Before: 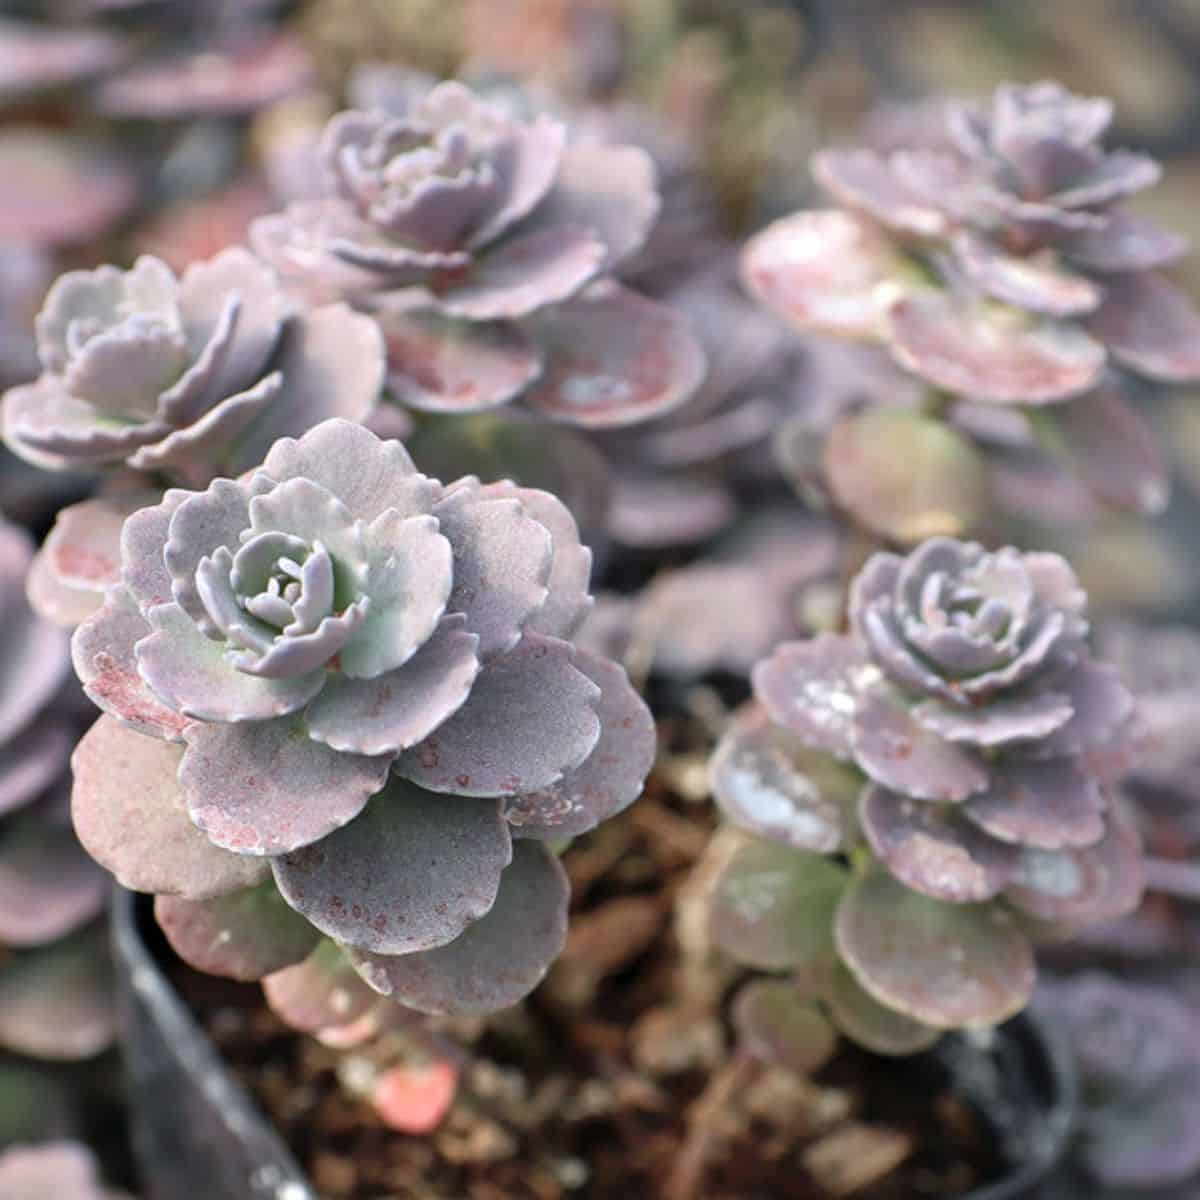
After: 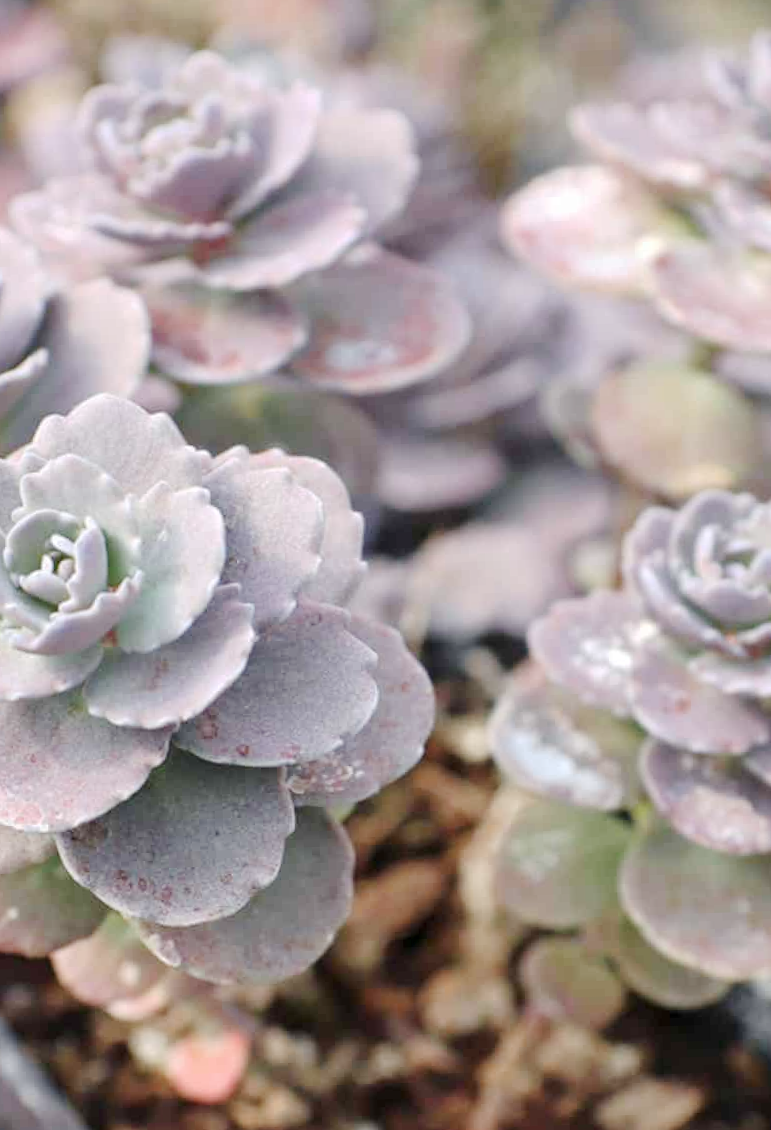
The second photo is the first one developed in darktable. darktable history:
rotate and perspective: rotation -2.12°, lens shift (vertical) 0.009, lens shift (horizontal) -0.008, automatic cropping original format, crop left 0.036, crop right 0.964, crop top 0.05, crop bottom 0.959
base curve: curves: ch0 [(0, 0) (0.158, 0.273) (0.879, 0.895) (1, 1)], preserve colors none
crop and rotate: left 17.732%, right 15.423%
tone equalizer: on, module defaults
